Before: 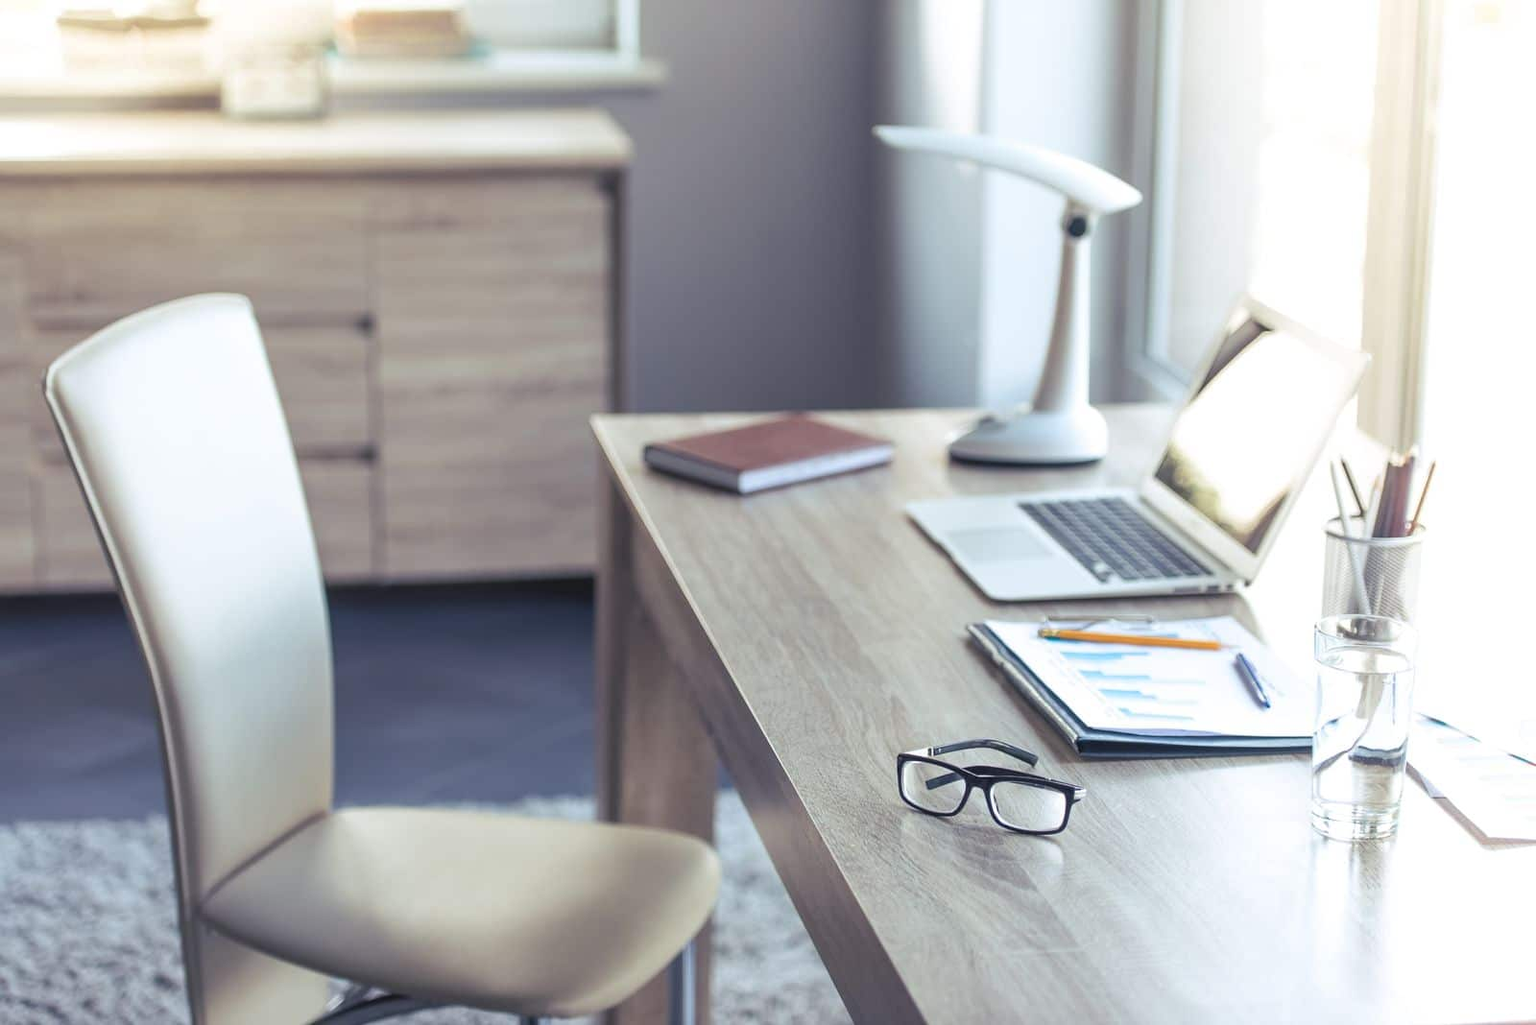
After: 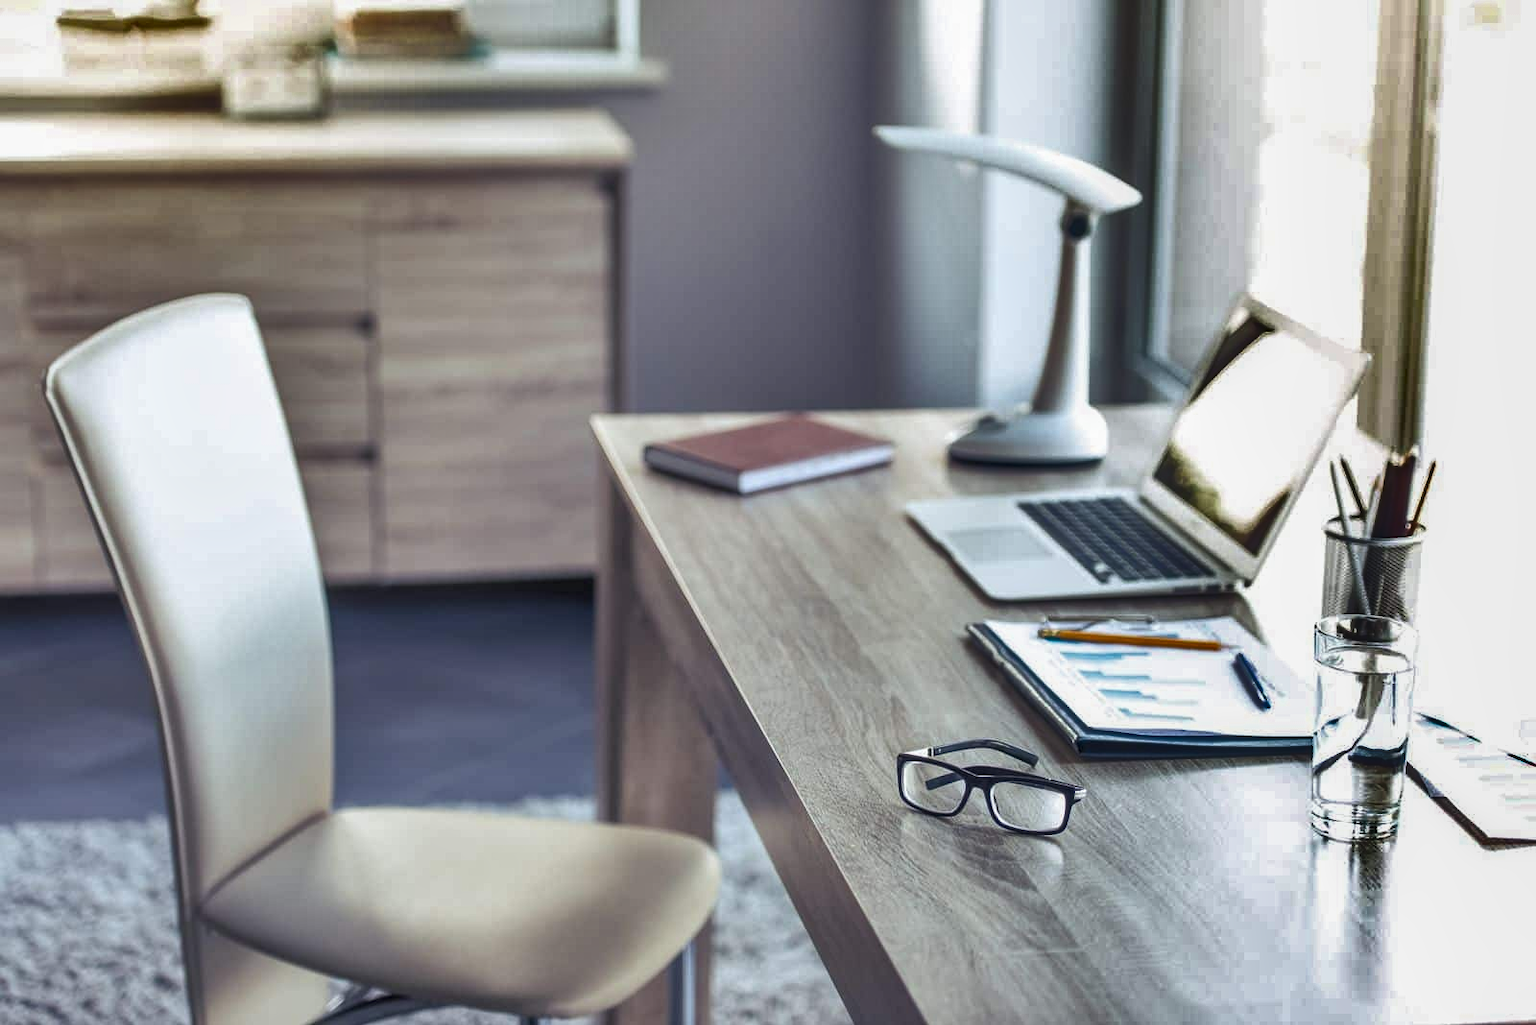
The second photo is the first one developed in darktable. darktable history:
exposure: exposure -0.05 EV
local contrast: on, module defaults
shadows and highlights: shadows 24.5, highlights -78.15, soften with gaussian
